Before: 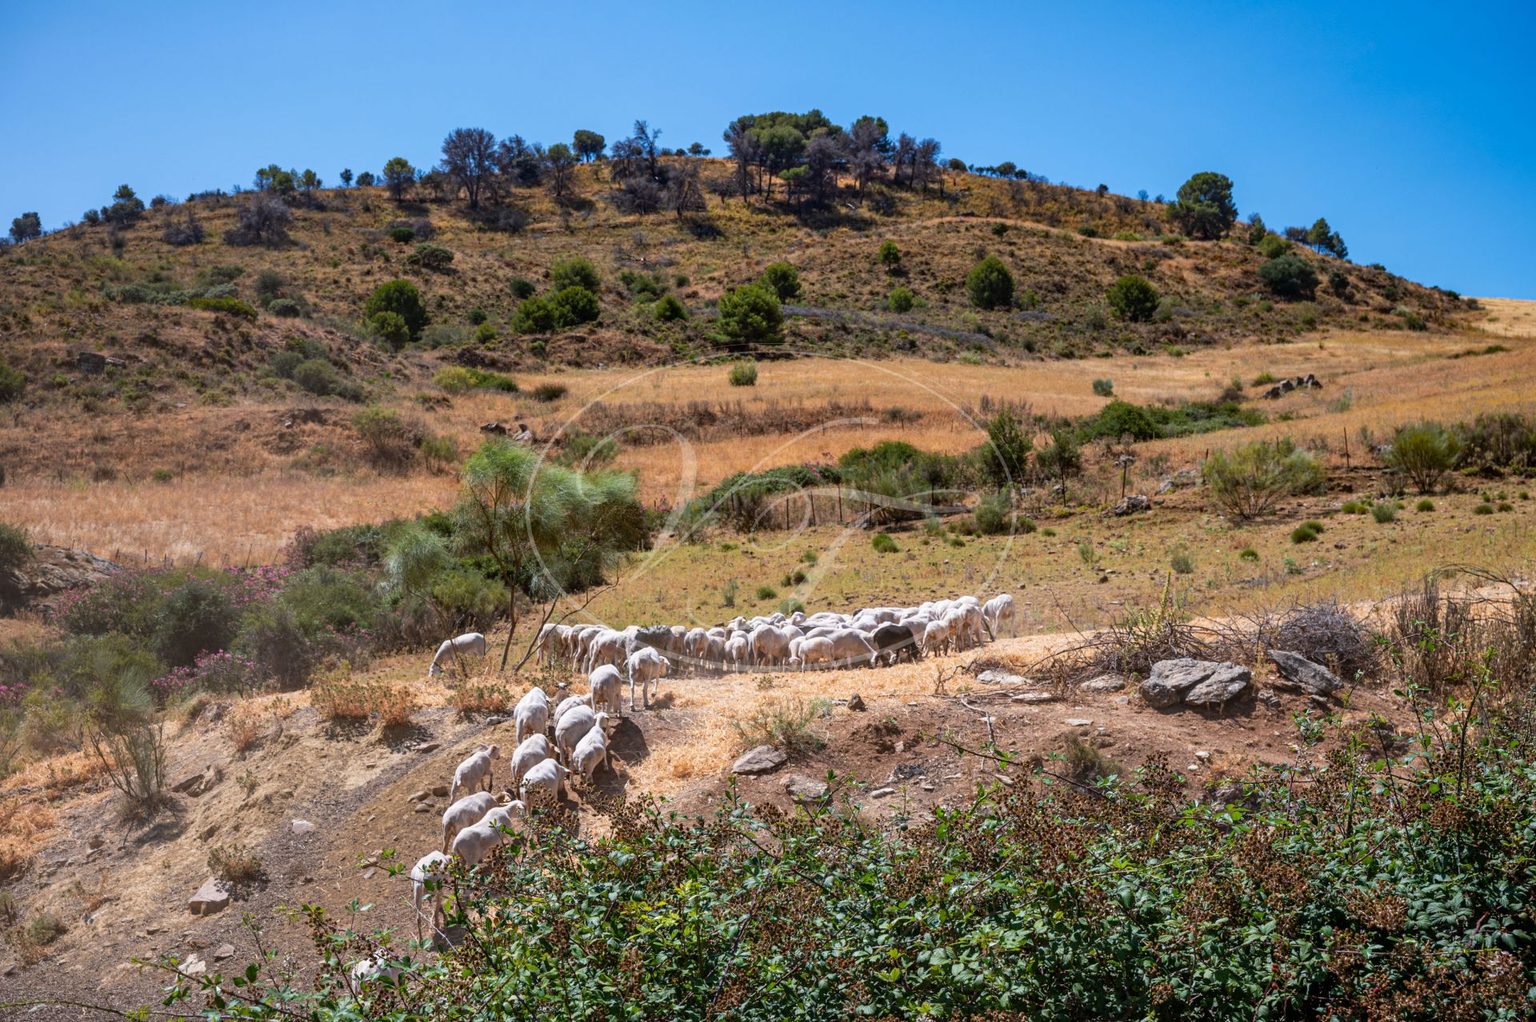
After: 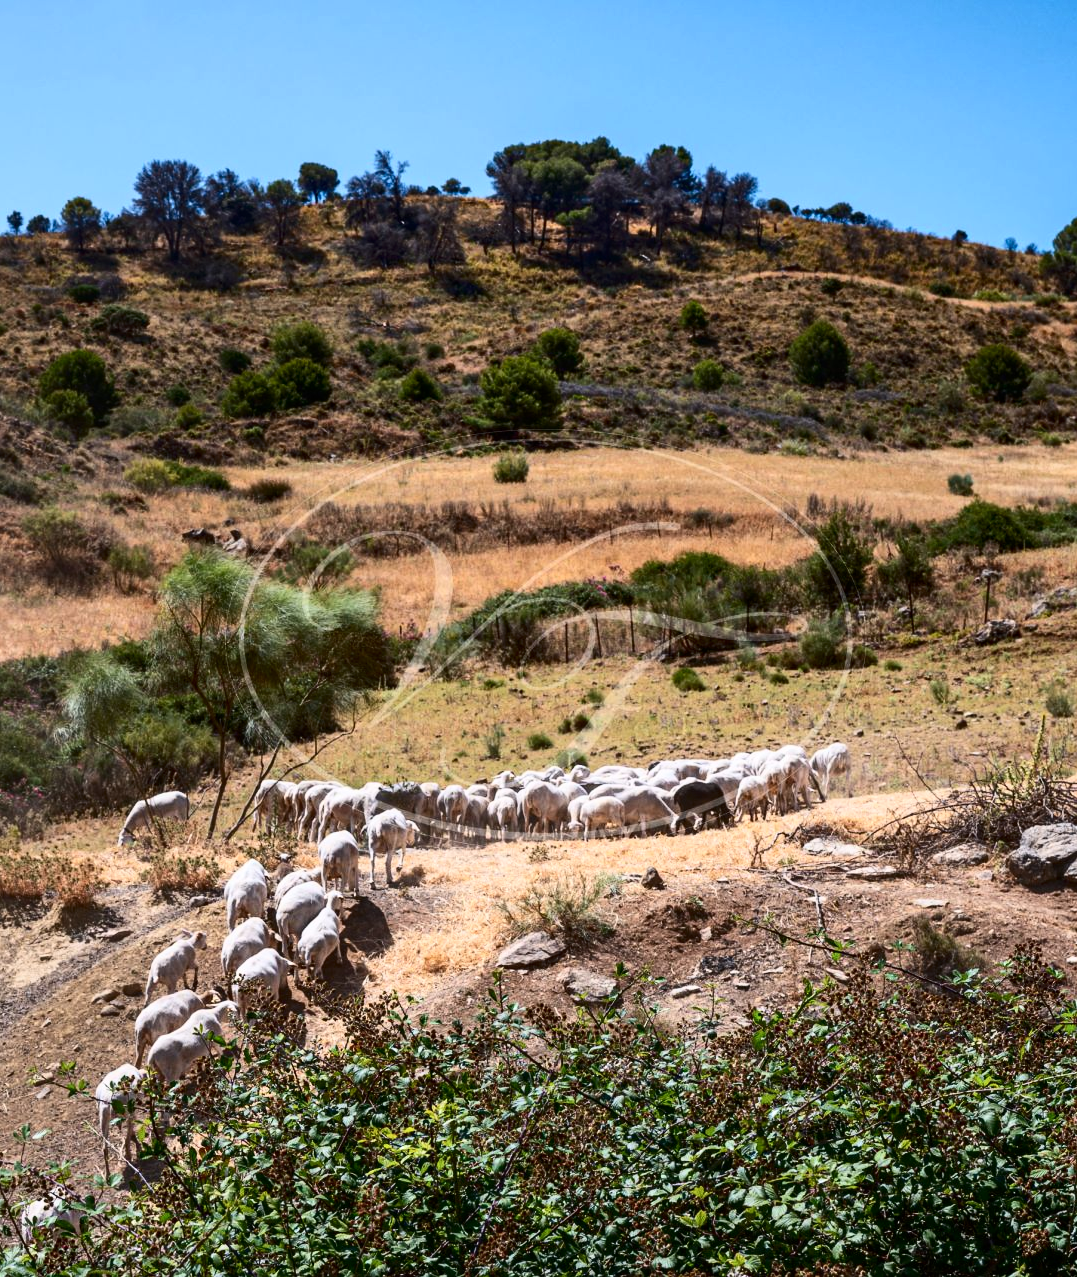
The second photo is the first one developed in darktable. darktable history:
crop: left 21.793%, right 22.095%, bottom 0.013%
contrast brightness saturation: contrast 0.284
